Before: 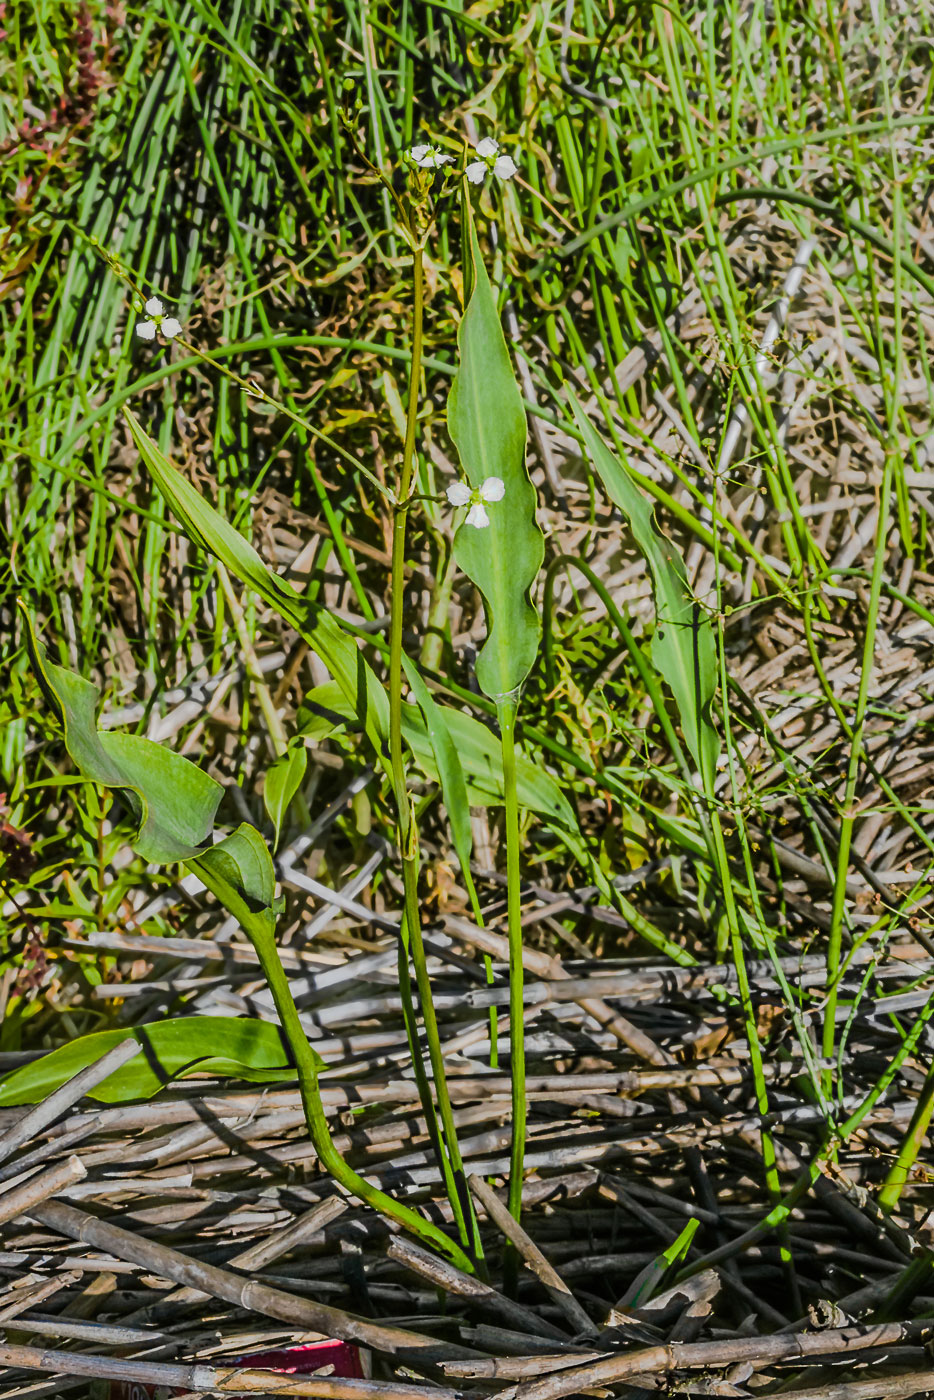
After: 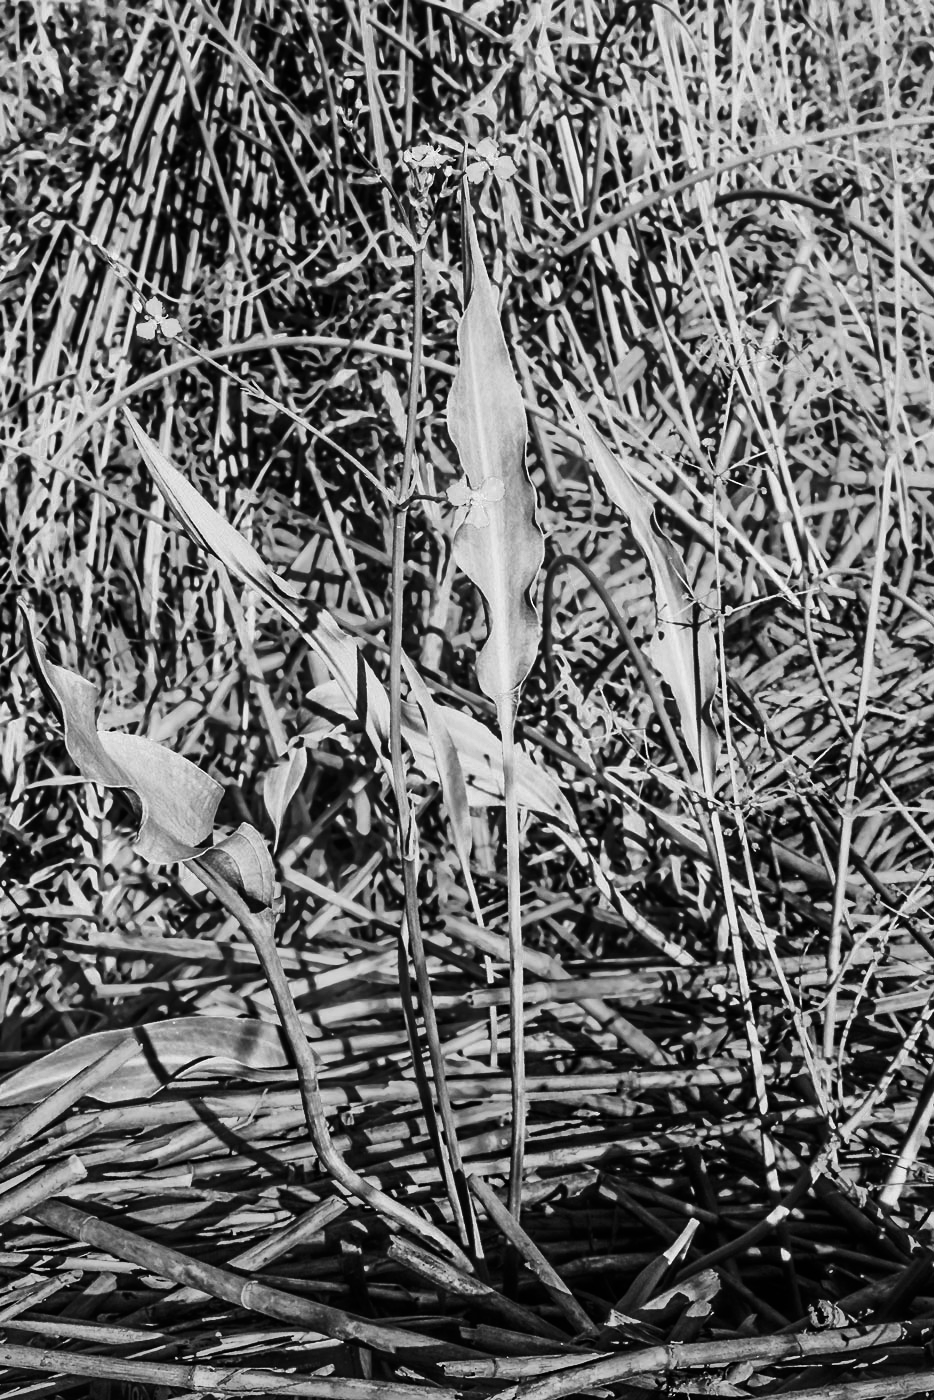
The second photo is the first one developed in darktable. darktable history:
contrast brightness saturation: contrast 0.293
color zones: curves: ch0 [(0.002, 0.593) (0.143, 0.417) (0.285, 0.541) (0.455, 0.289) (0.608, 0.327) (0.727, 0.283) (0.869, 0.571) (1, 0.603)]; ch1 [(0, 0) (0.143, 0) (0.286, 0) (0.429, 0) (0.571, 0) (0.714, 0) (0.857, 0)]
color correction: highlights a* 21.52, highlights b* 19.25
